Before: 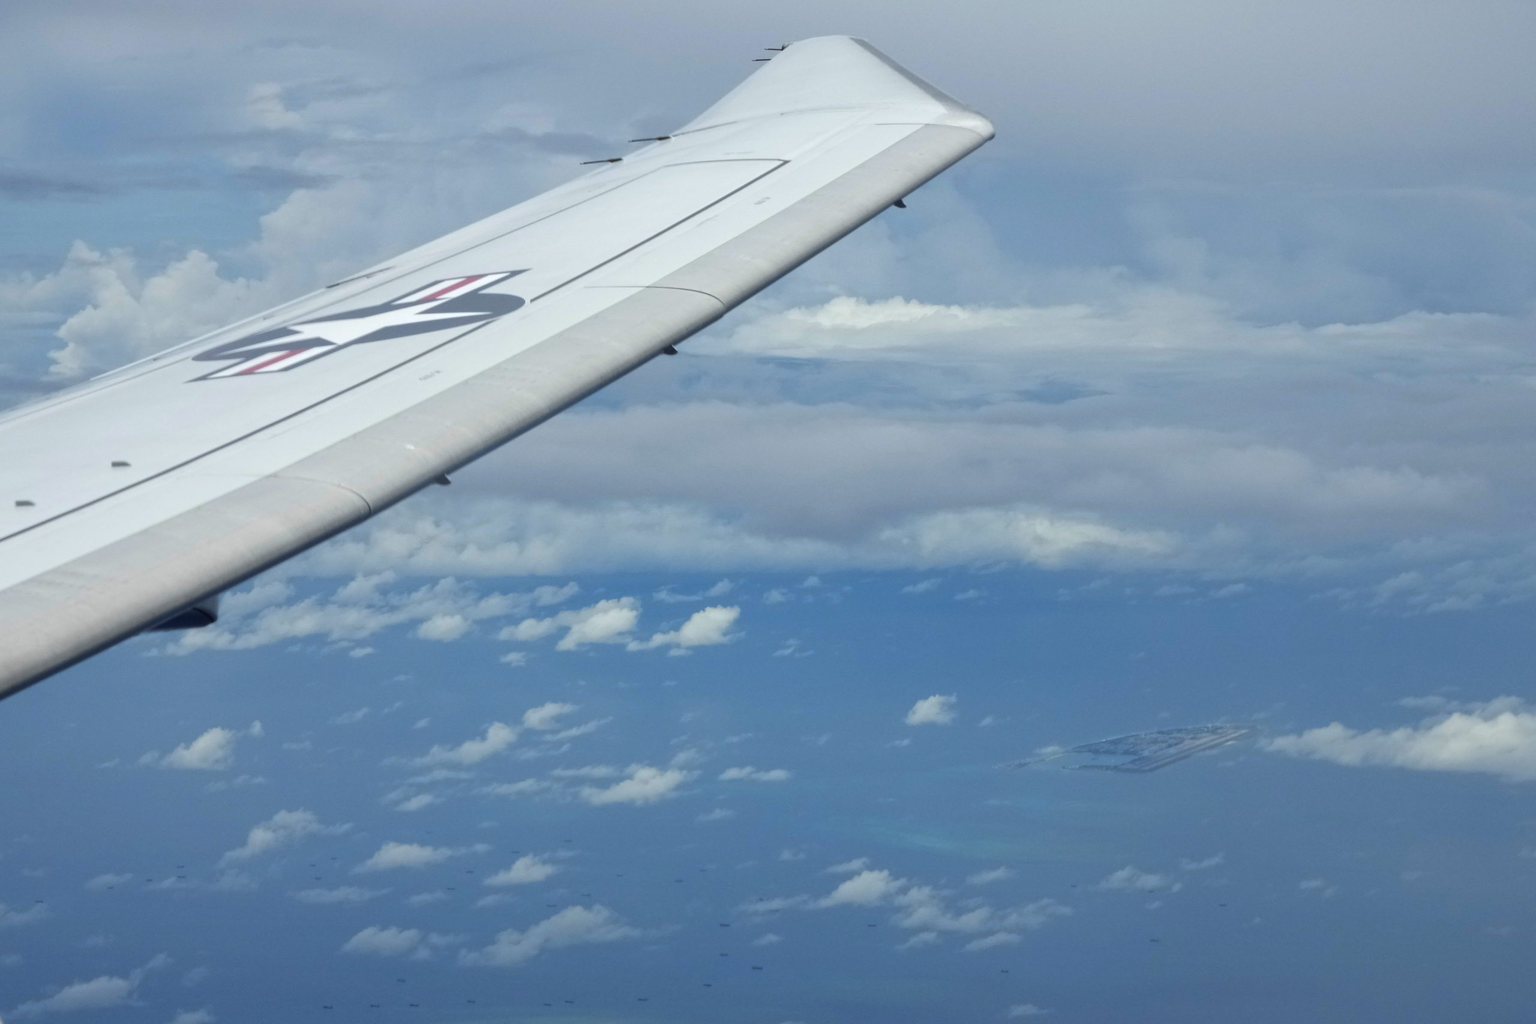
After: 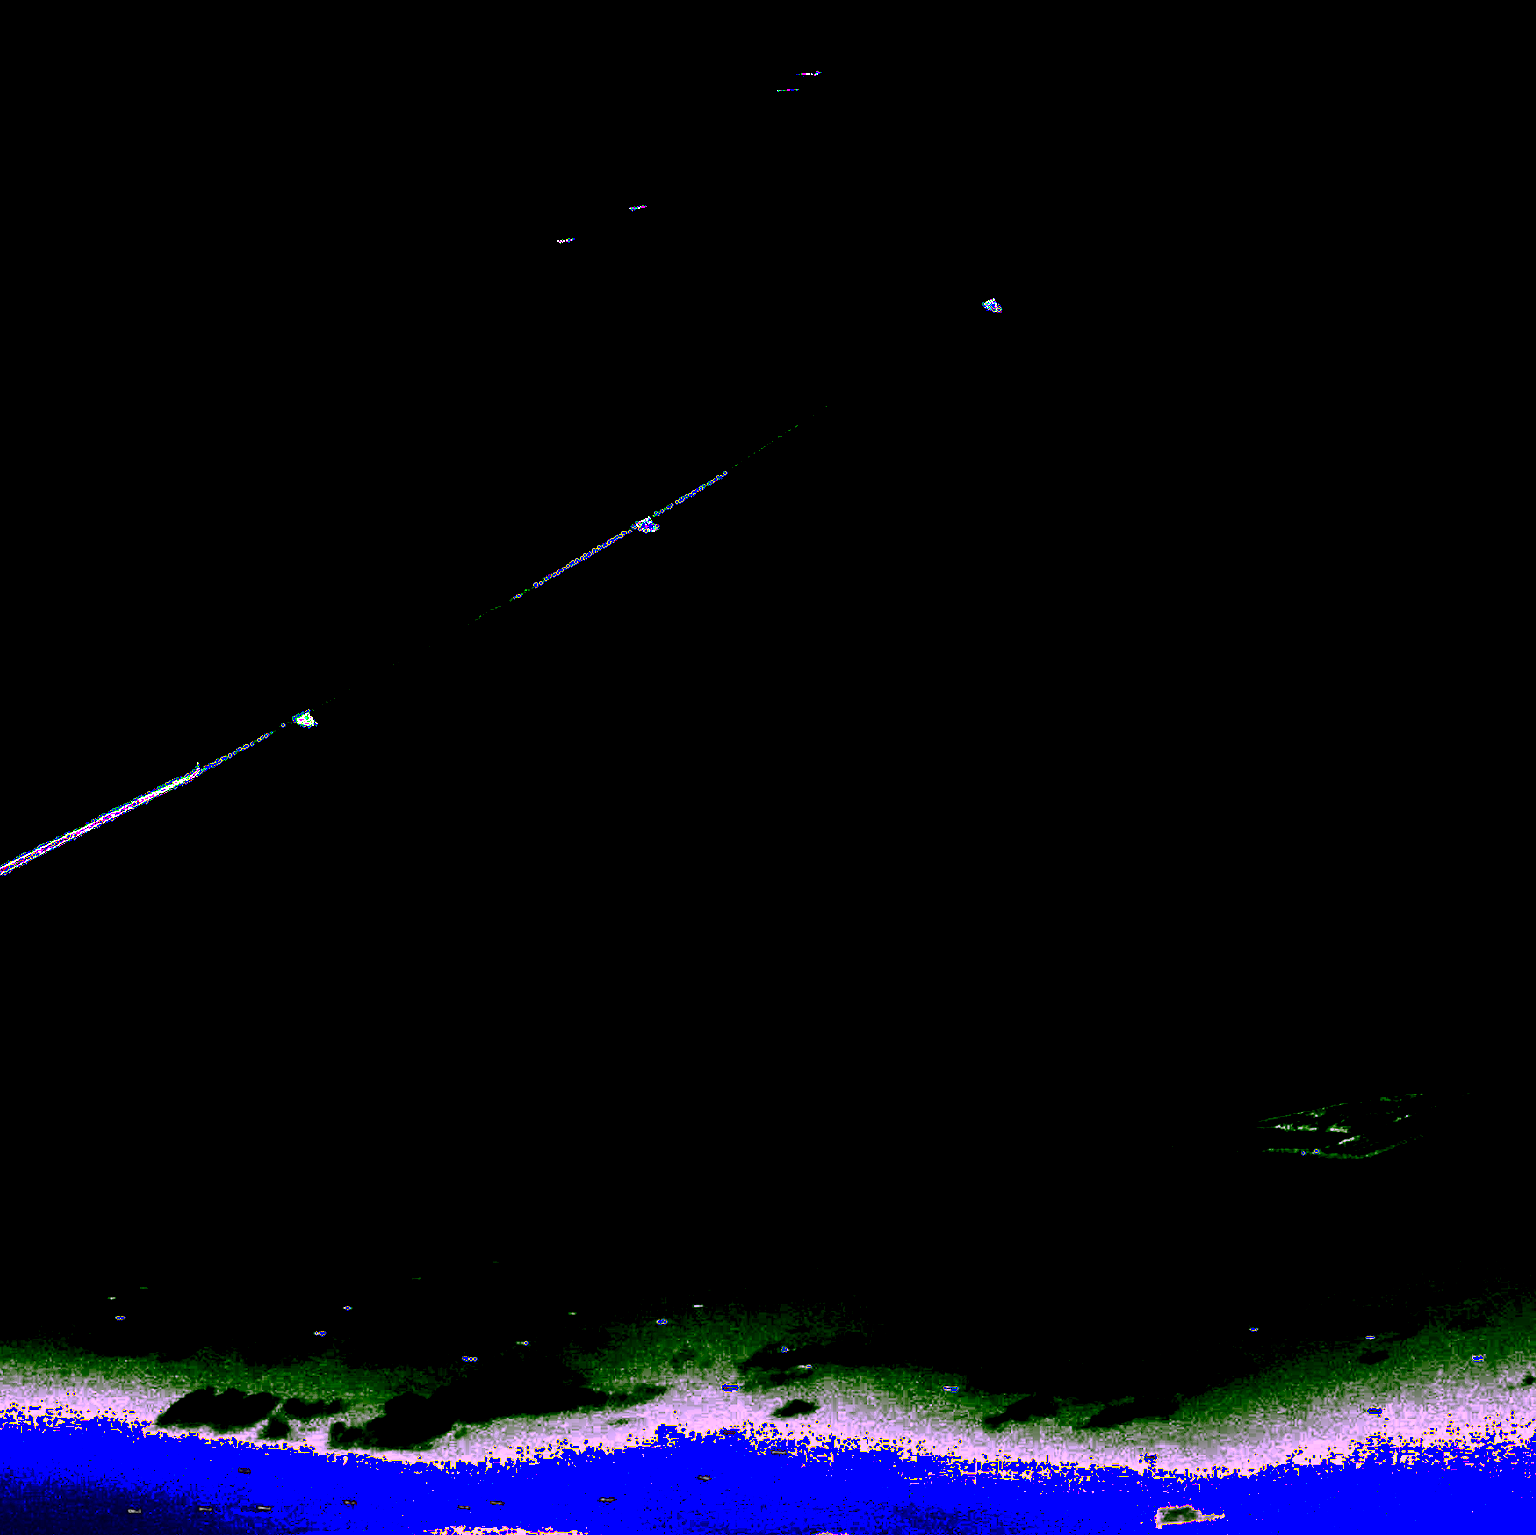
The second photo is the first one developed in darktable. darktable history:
shadows and highlights: shadows 20.91, highlights -82.73, soften with gaussian
white balance: red 8, blue 8
crop and rotate: left 15.546%, right 17.787%
color balance: contrast 8.5%, output saturation 105%
